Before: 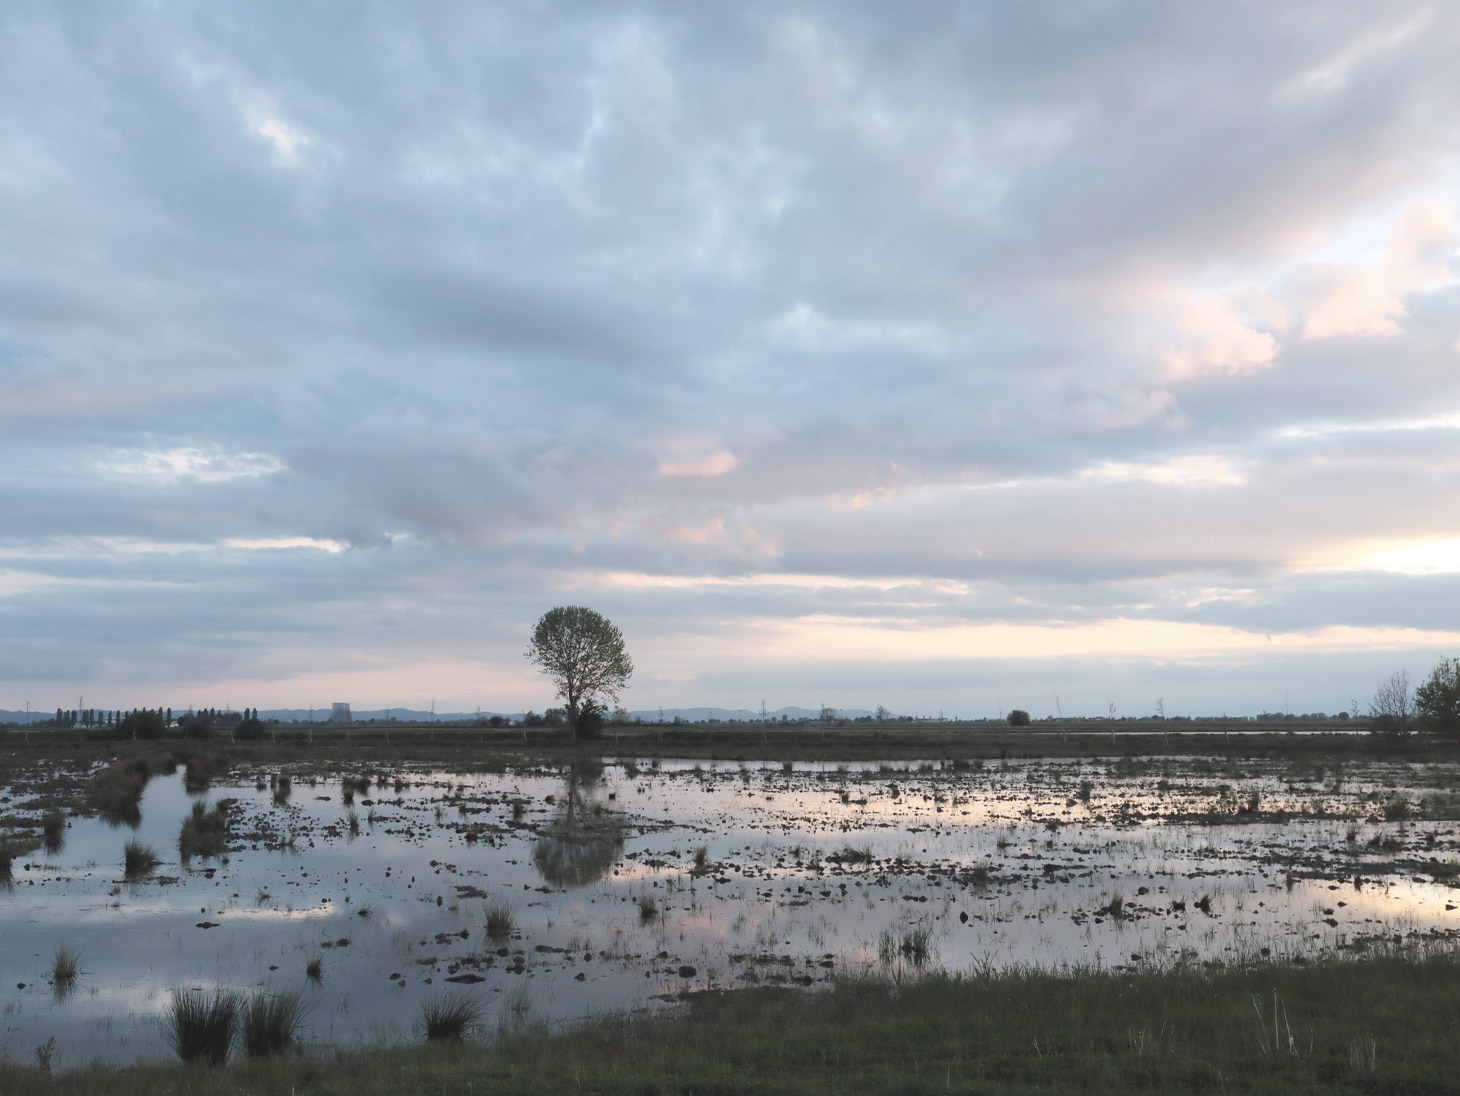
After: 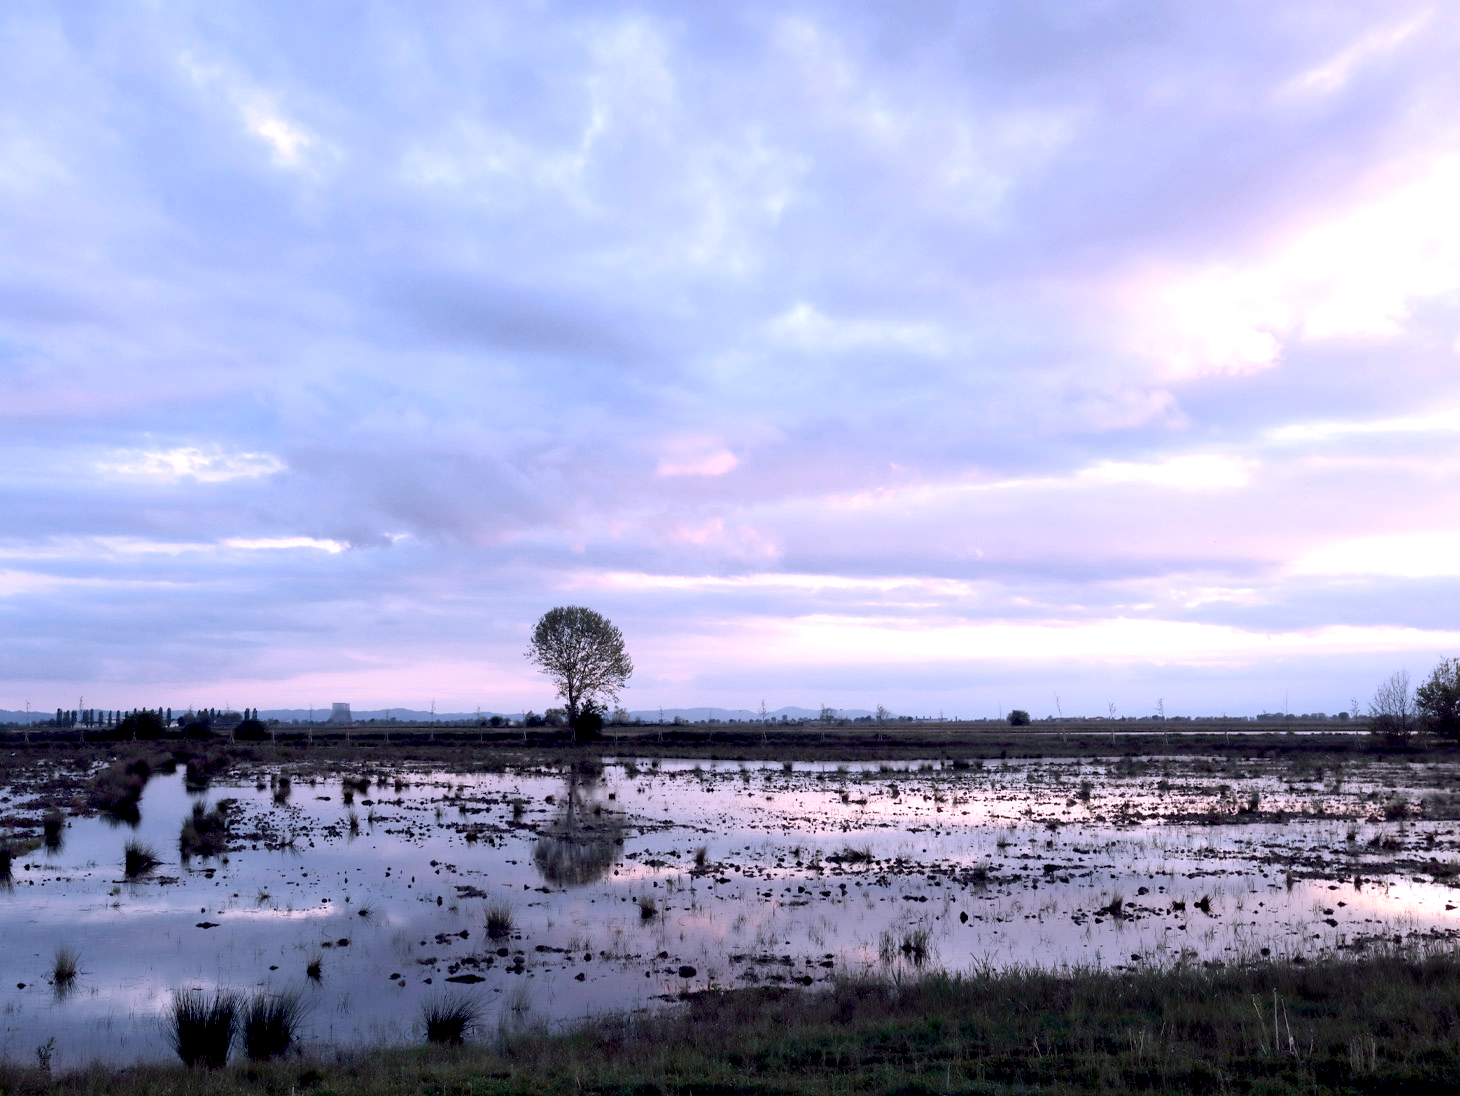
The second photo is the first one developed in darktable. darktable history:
exposure: black level correction 0.031, exposure 0.304 EV, compensate highlight preservation false
white balance: red 1.042, blue 1.17
